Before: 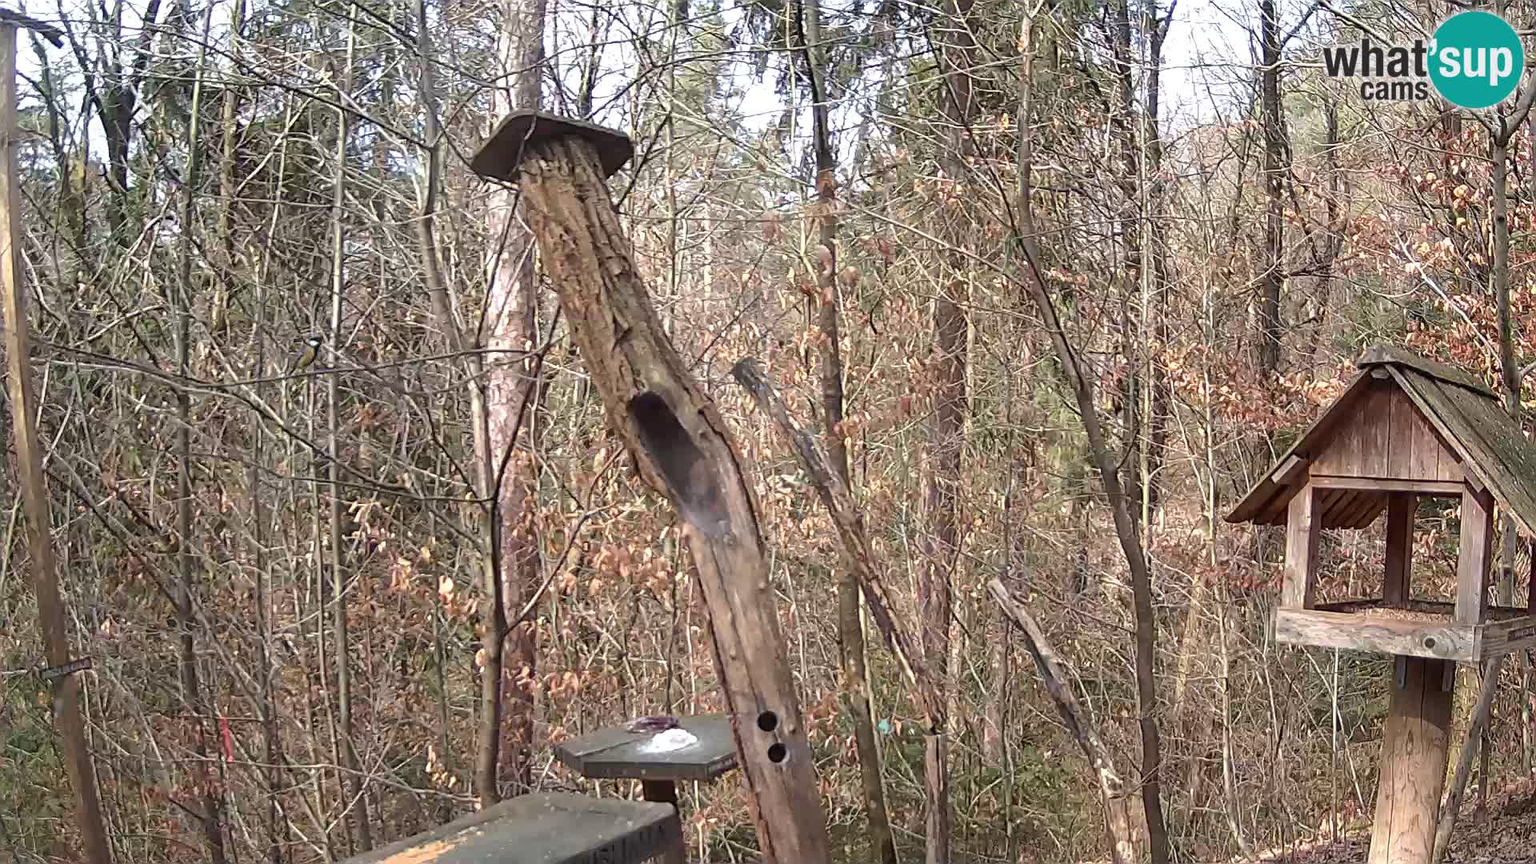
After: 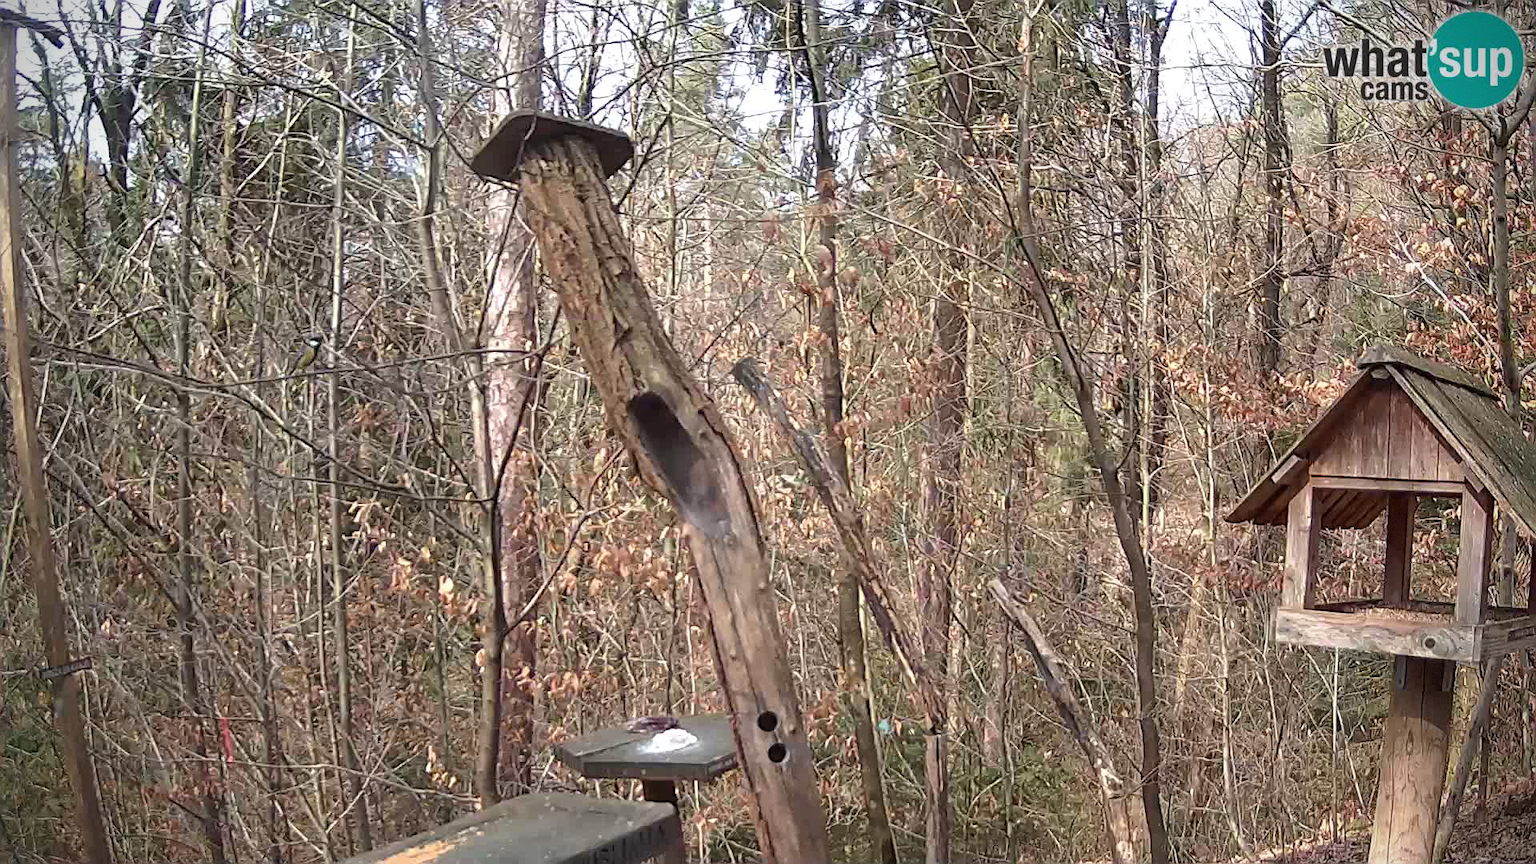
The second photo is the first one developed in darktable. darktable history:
vignetting: fall-off radius 44.62%, brightness -0.57, saturation 0.001, dithering 8-bit output, unbound false
